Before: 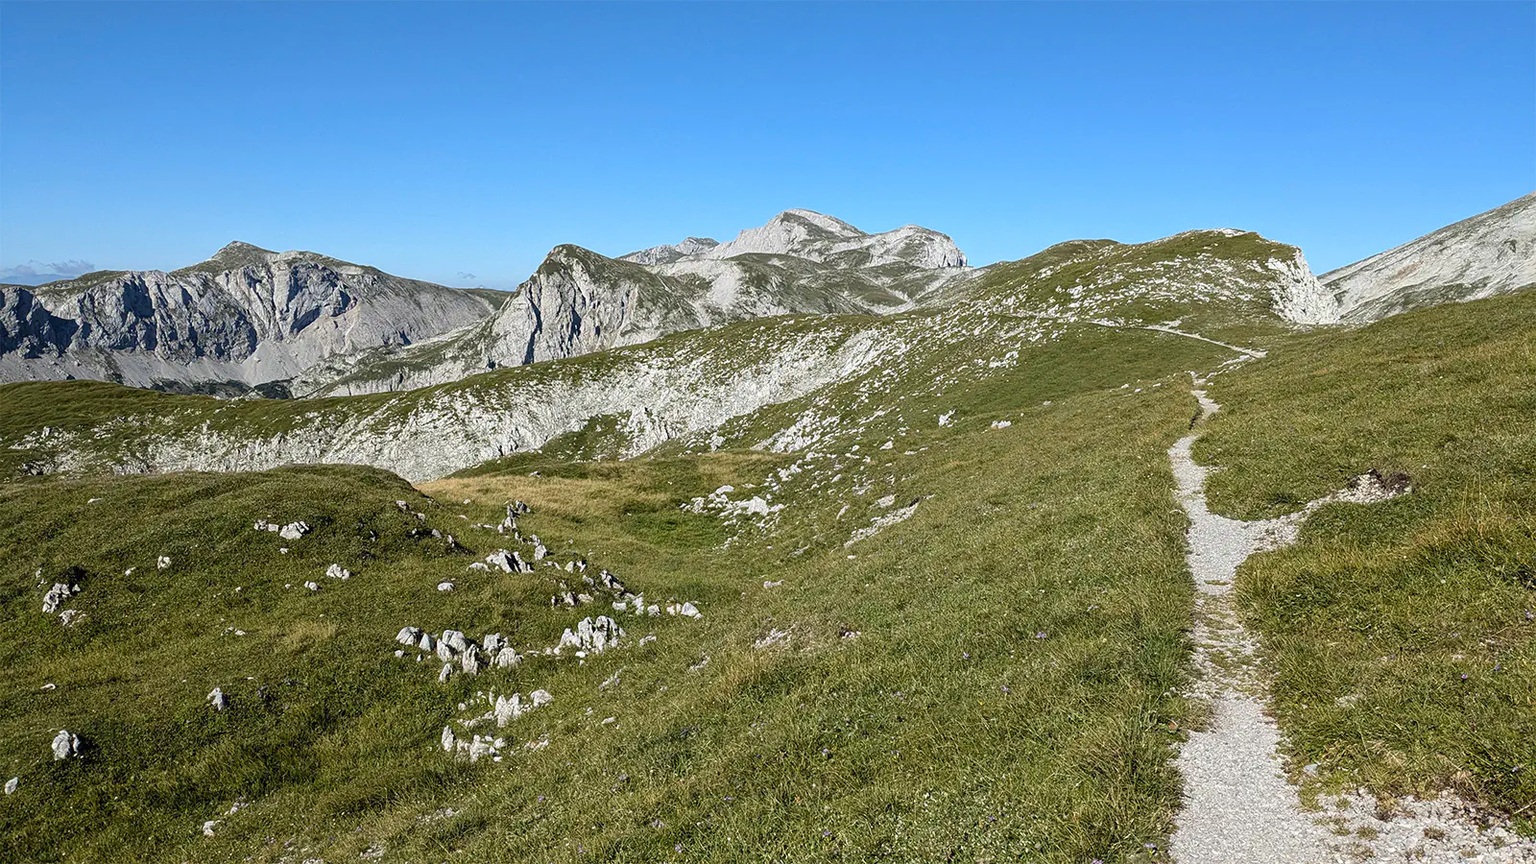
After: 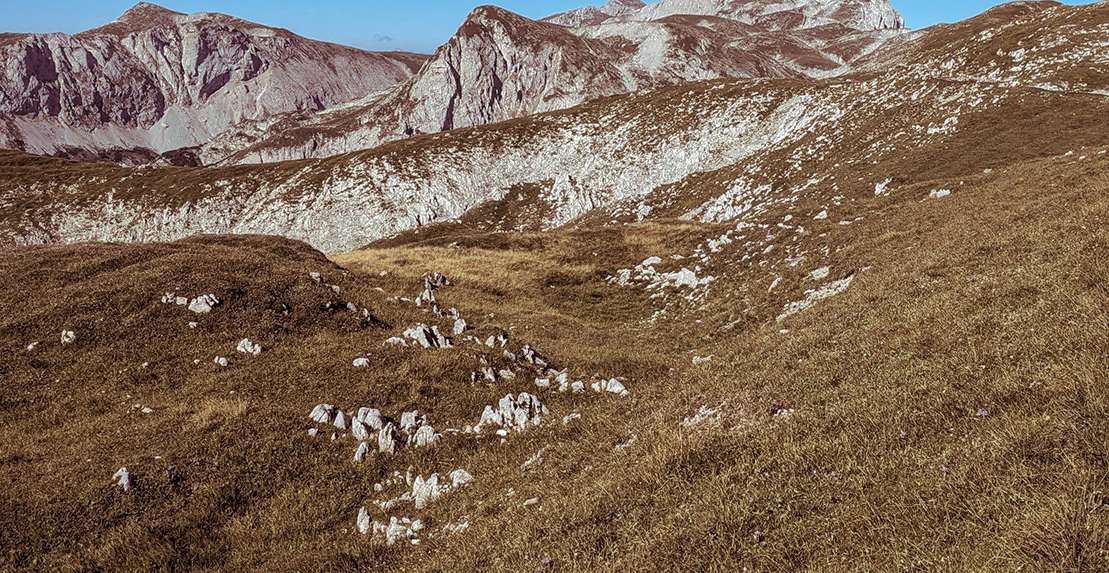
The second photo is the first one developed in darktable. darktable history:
shadows and highlights: shadows 40, highlights -60
local contrast: on, module defaults
crop: left 6.488%, top 27.668%, right 24.183%, bottom 8.656%
split-toning: highlights › hue 180°
